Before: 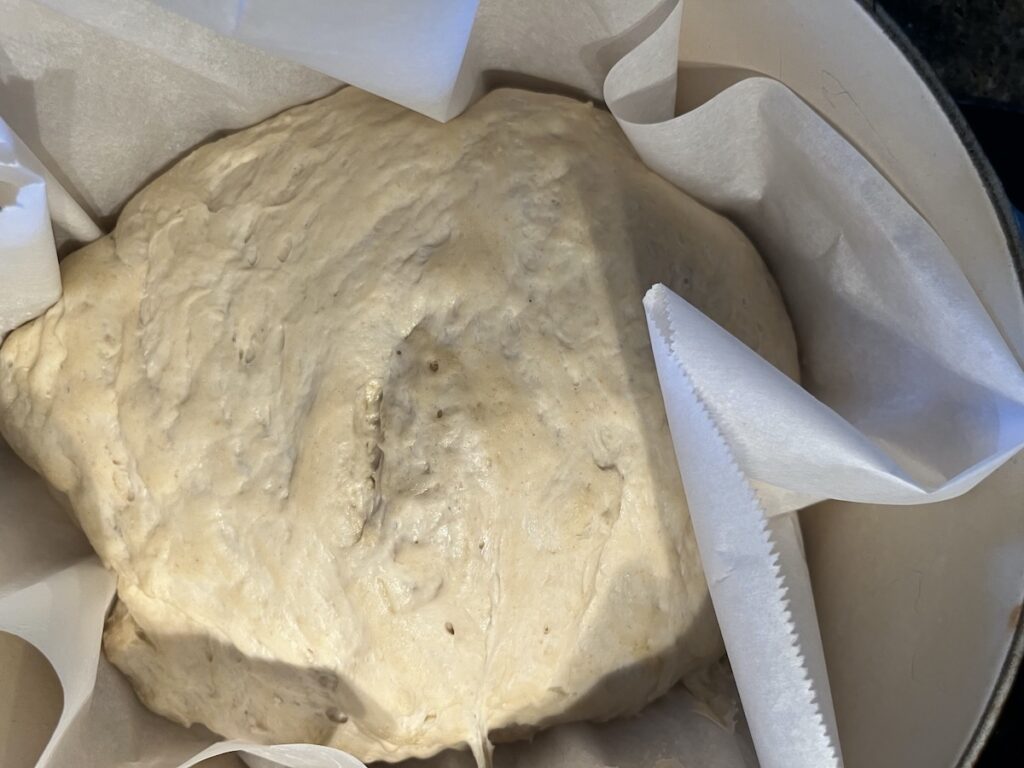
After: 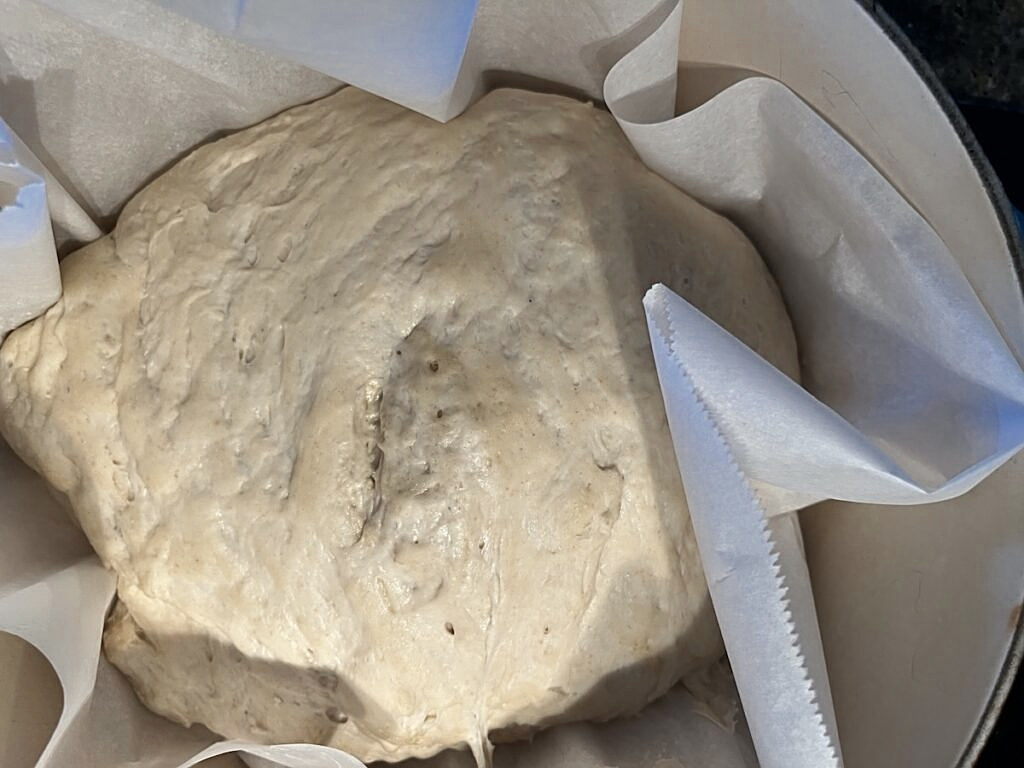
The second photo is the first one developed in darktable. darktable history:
shadows and highlights: radius 127.21, shadows 30.28, highlights -31.13, low approximation 0.01, soften with gaussian
sharpen: on, module defaults
color zones: curves: ch0 [(0, 0.5) (0.125, 0.4) (0.25, 0.5) (0.375, 0.4) (0.5, 0.4) (0.625, 0.35) (0.75, 0.35) (0.875, 0.5)]; ch1 [(0, 0.35) (0.125, 0.45) (0.25, 0.35) (0.375, 0.35) (0.5, 0.35) (0.625, 0.35) (0.75, 0.45) (0.875, 0.35)]; ch2 [(0, 0.6) (0.125, 0.5) (0.25, 0.5) (0.375, 0.6) (0.5, 0.6) (0.625, 0.5) (0.75, 0.5) (0.875, 0.5)]
